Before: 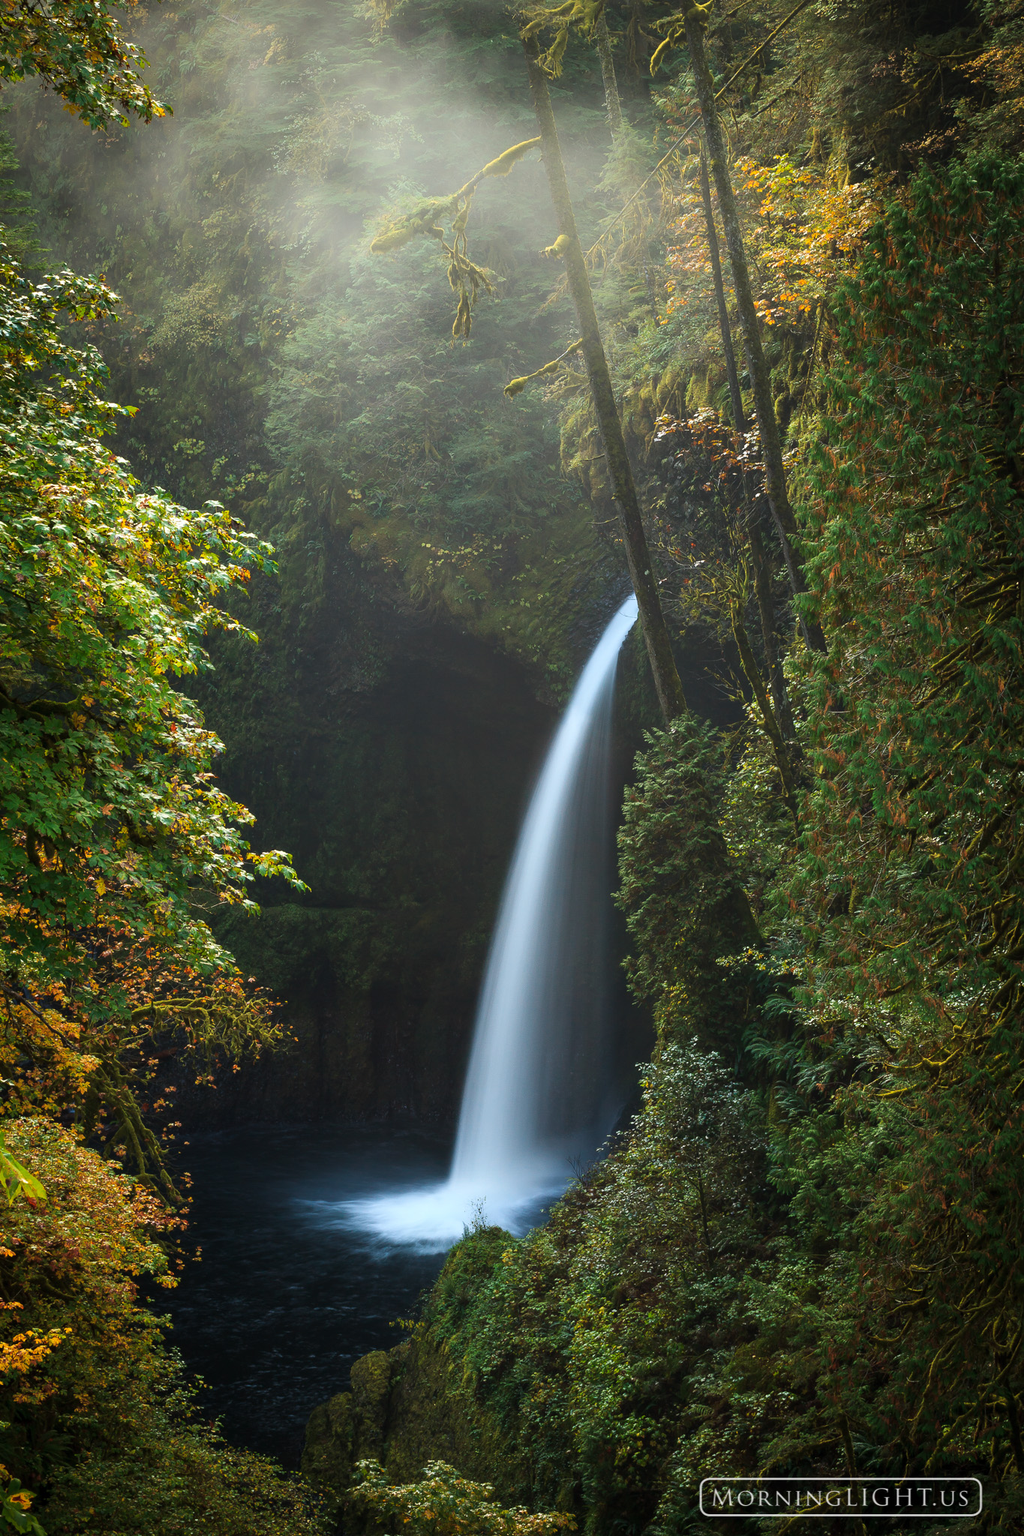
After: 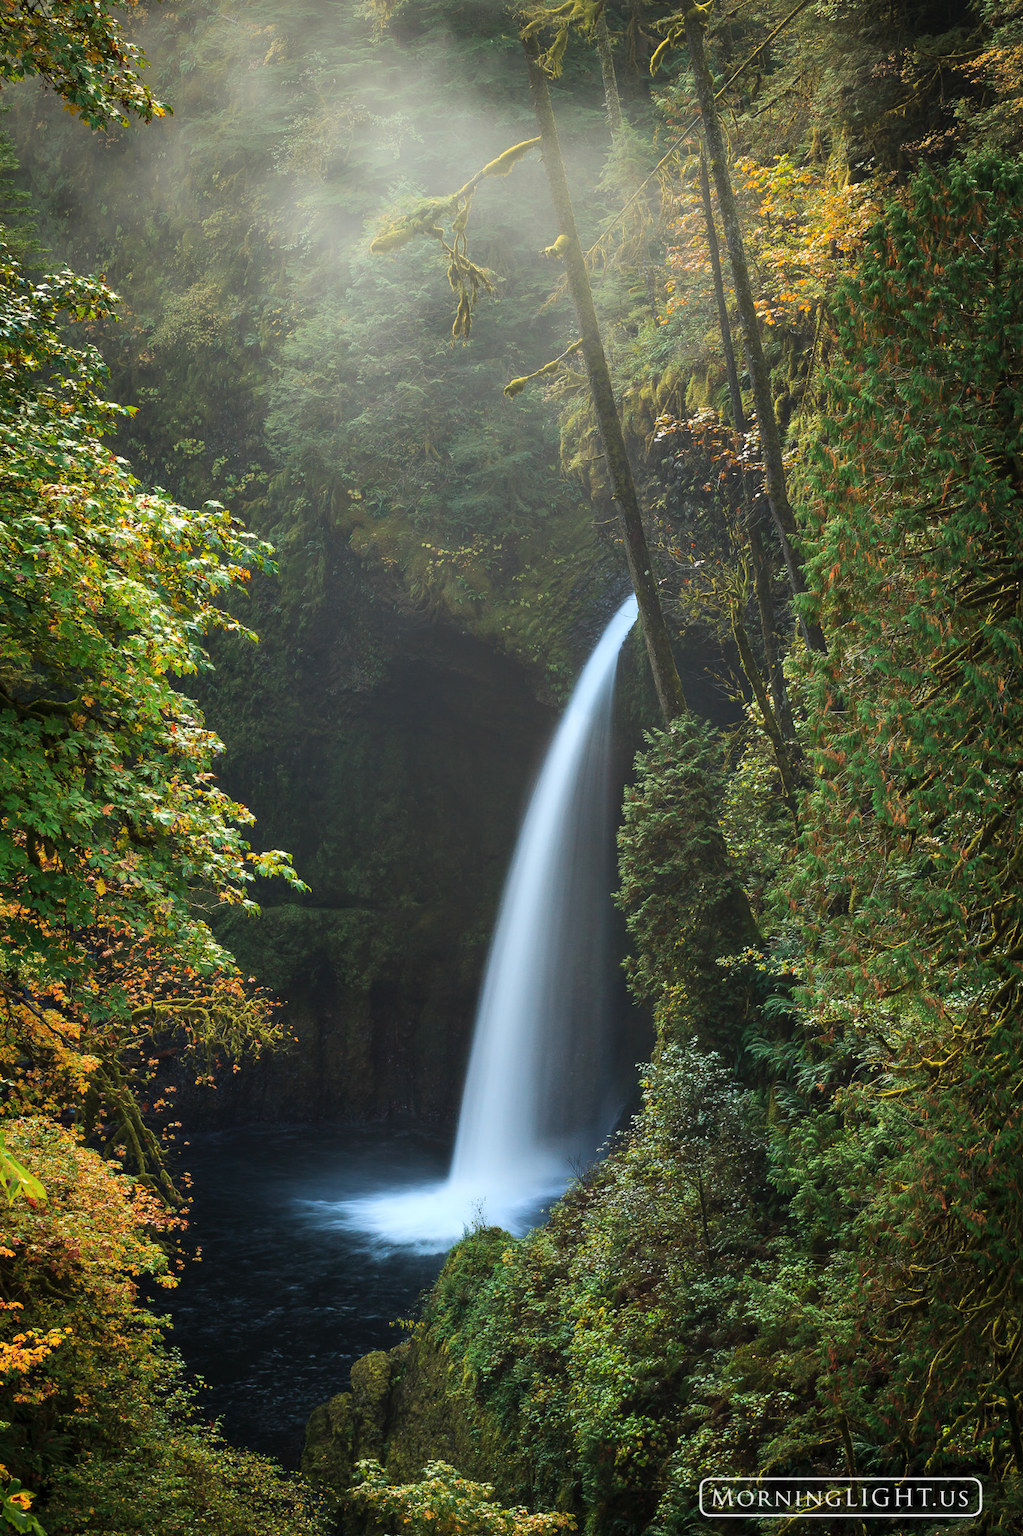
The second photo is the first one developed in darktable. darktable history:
shadows and highlights: radius 264.84, soften with gaussian
